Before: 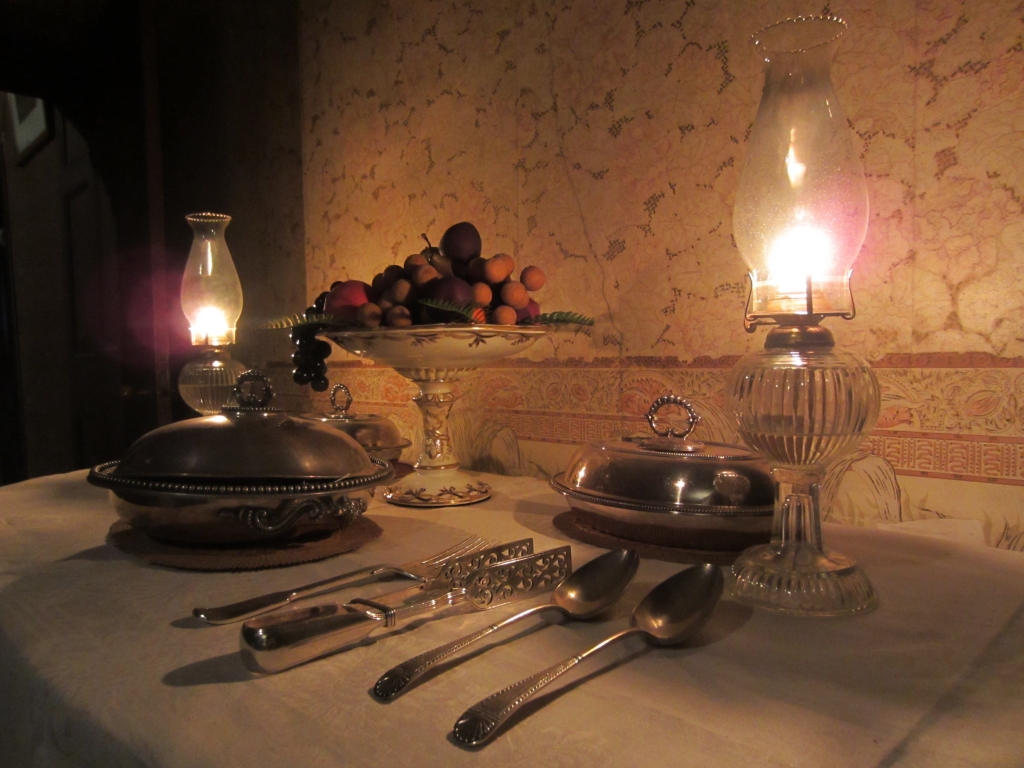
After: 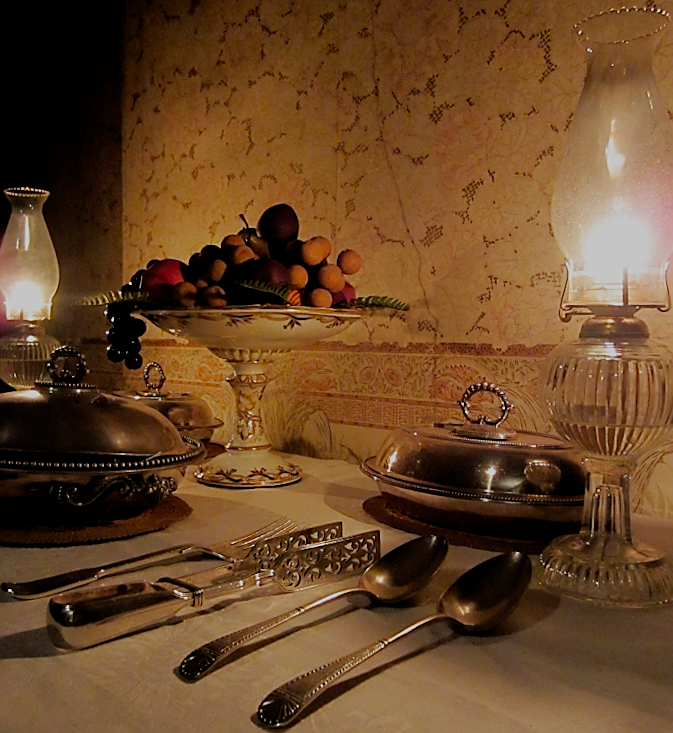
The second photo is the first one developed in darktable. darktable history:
crop and rotate: left 17.732%, right 15.423%
sharpen: radius 1.4, amount 1.25, threshold 0.7
rotate and perspective: rotation 1.57°, crop left 0.018, crop right 0.982, crop top 0.039, crop bottom 0.961
filmic rgb: middle gray luminance 18%, black relative exposure -7.5 EV, white relative exposure 8.5 EV, threshold 6 EV, target black luminance 0%, hardness 2.23, latitude 18.37%, contrast 0.878, highlights saturation mix 5%, shadows ↔ highlights balance 10.15%, add noise in highlights 0, preserve chrominance no, color science v3 (2019), use custom middle-gray values true, iterations of high-quality reconstruction 0, contrast in highlights soft, enable highlight reconstruction true
